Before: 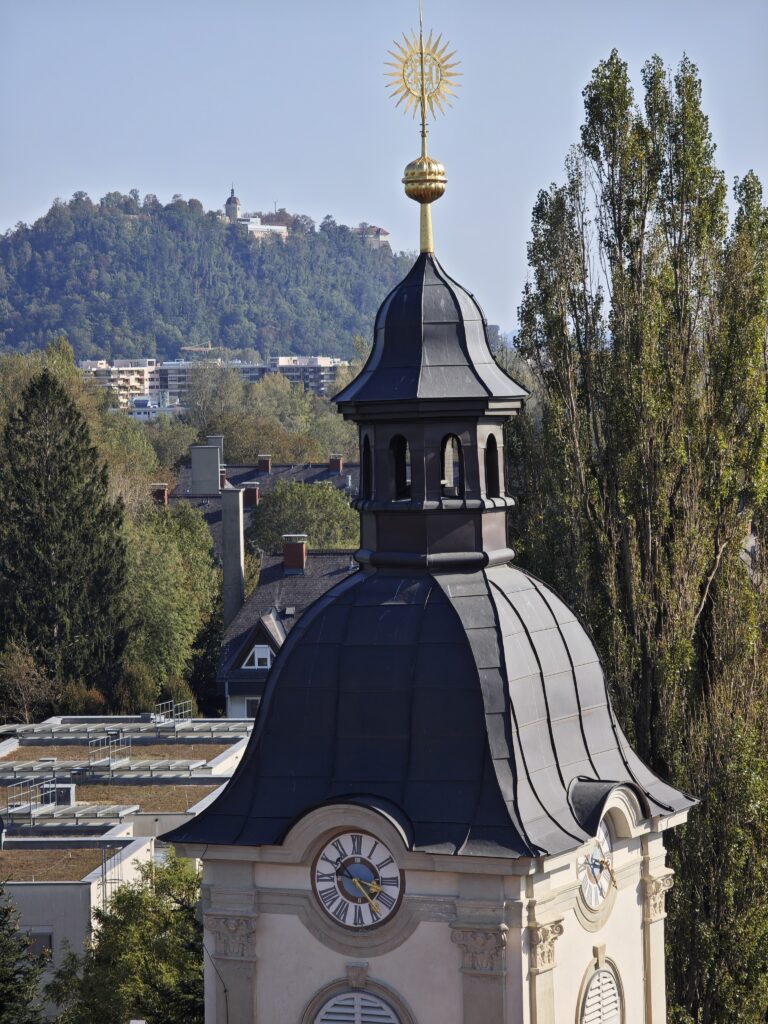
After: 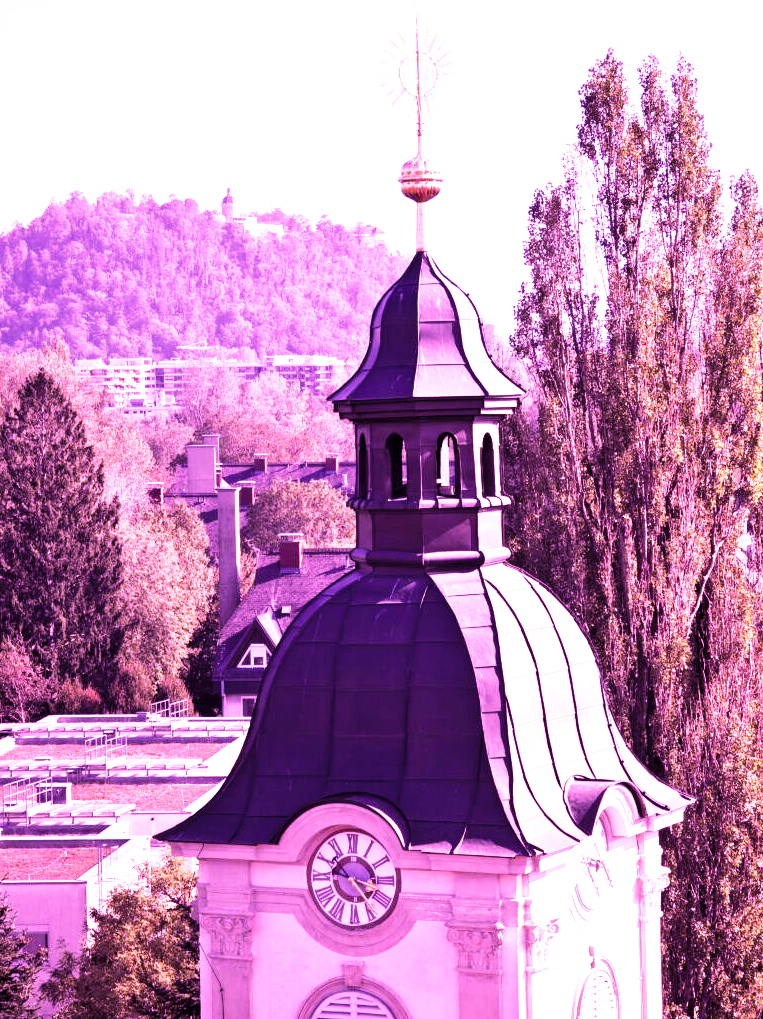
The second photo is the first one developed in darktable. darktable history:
crop and rotate: left 0.614%, top 0.179%, bottom 0.309%
color calibration: illuminant custom, x 0.261, y 0.521, temperature 7054.11 K
exposure: exposure 1 EV, compensate highlight preservation false
base curve: curves: ch0 [(0, 0) (0.012, 0.01) (0.073, 0.168) (0.31, 0.711) (0.645, 0.957) (1, 1)], preserve colors none
levels: levels [0.029, 0.545, 0.971]
